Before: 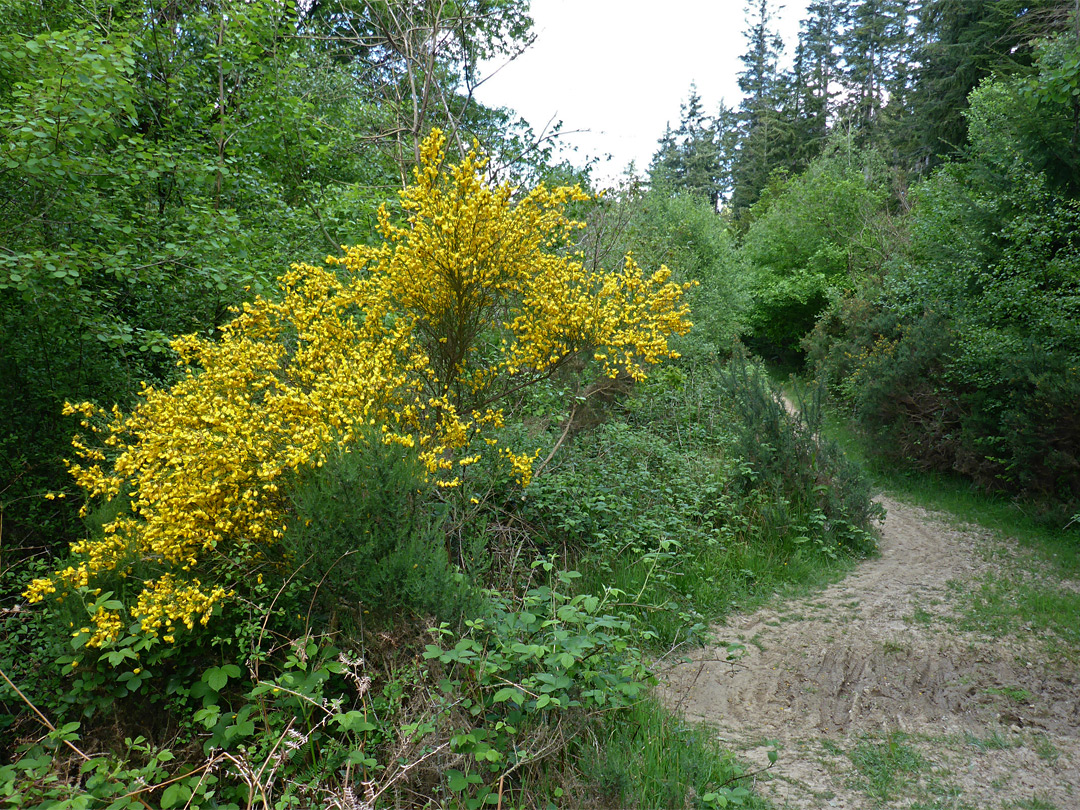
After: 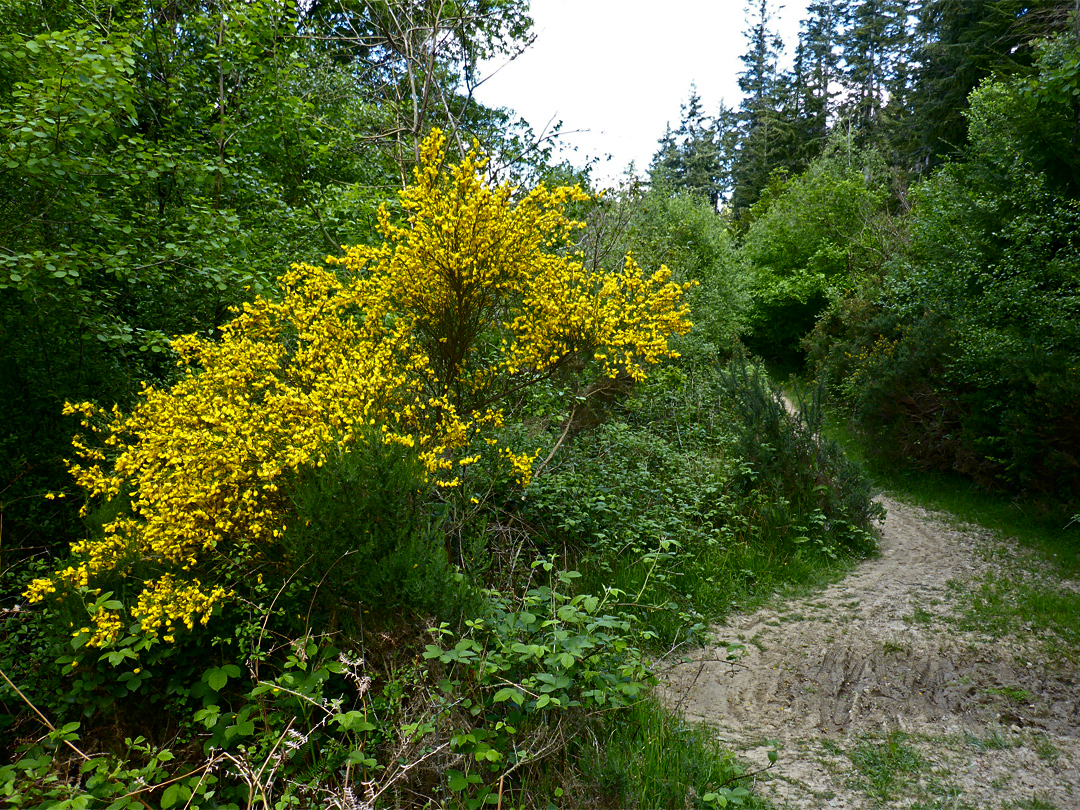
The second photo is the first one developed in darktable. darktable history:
contrast brightness saturation: contrast 0.19, brightness -0.11, saturation 0.21
exposure: compensate highlight preservation false
color contrast: green-magenta contrast 0.8, blue-yellow contrast 1.1, unbound 0
